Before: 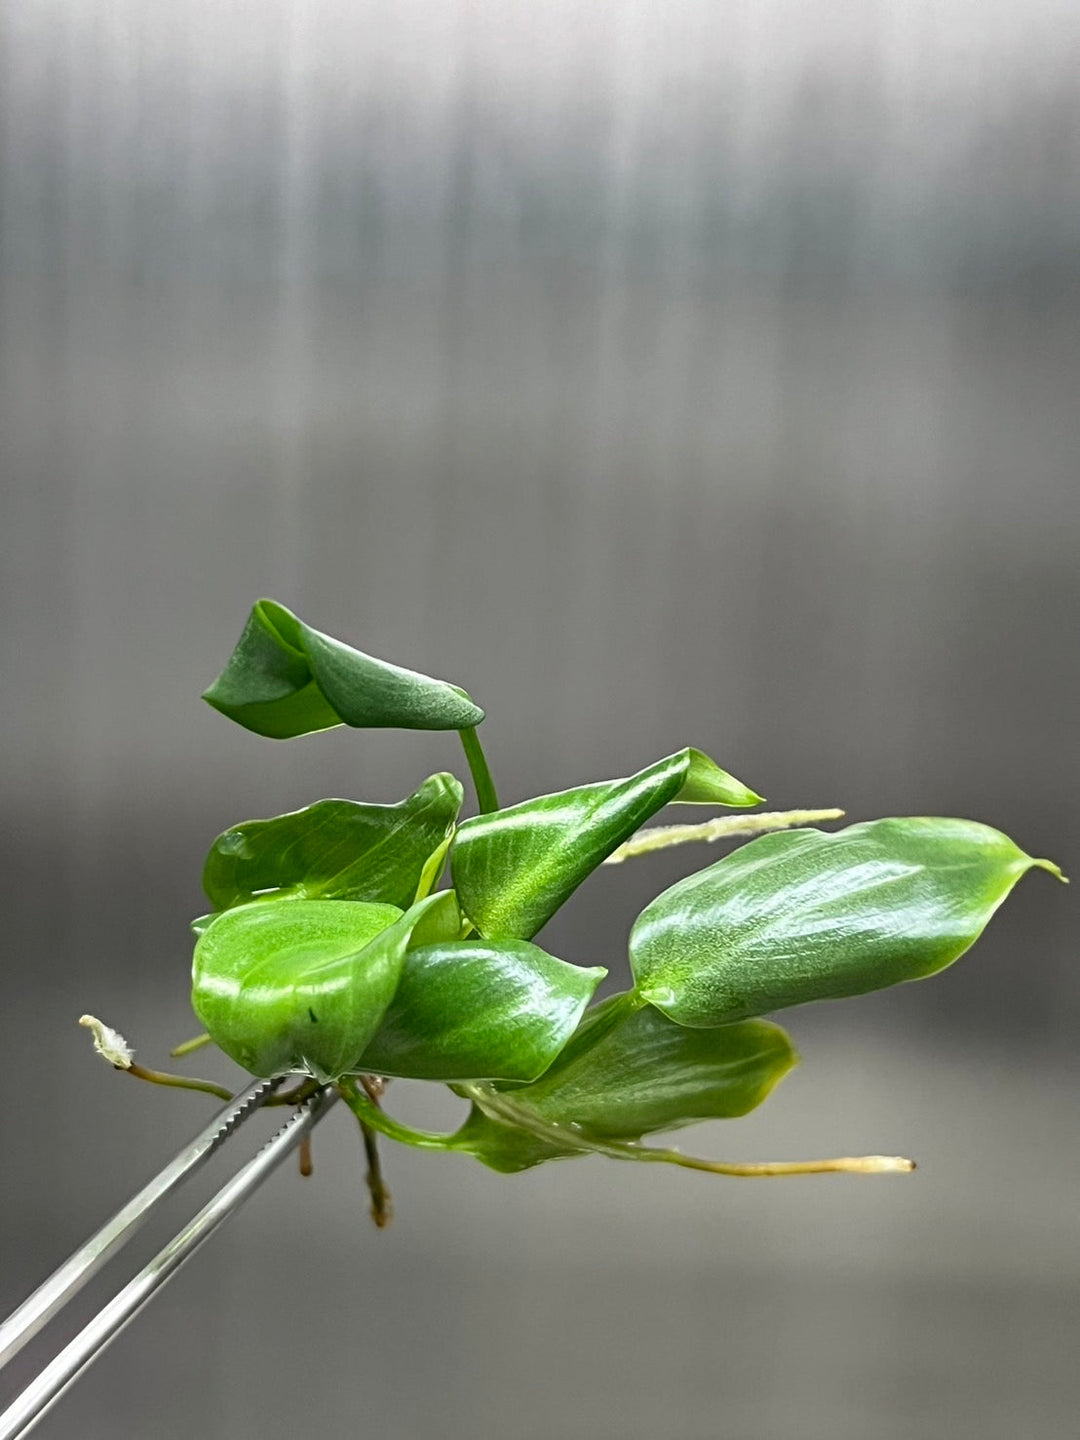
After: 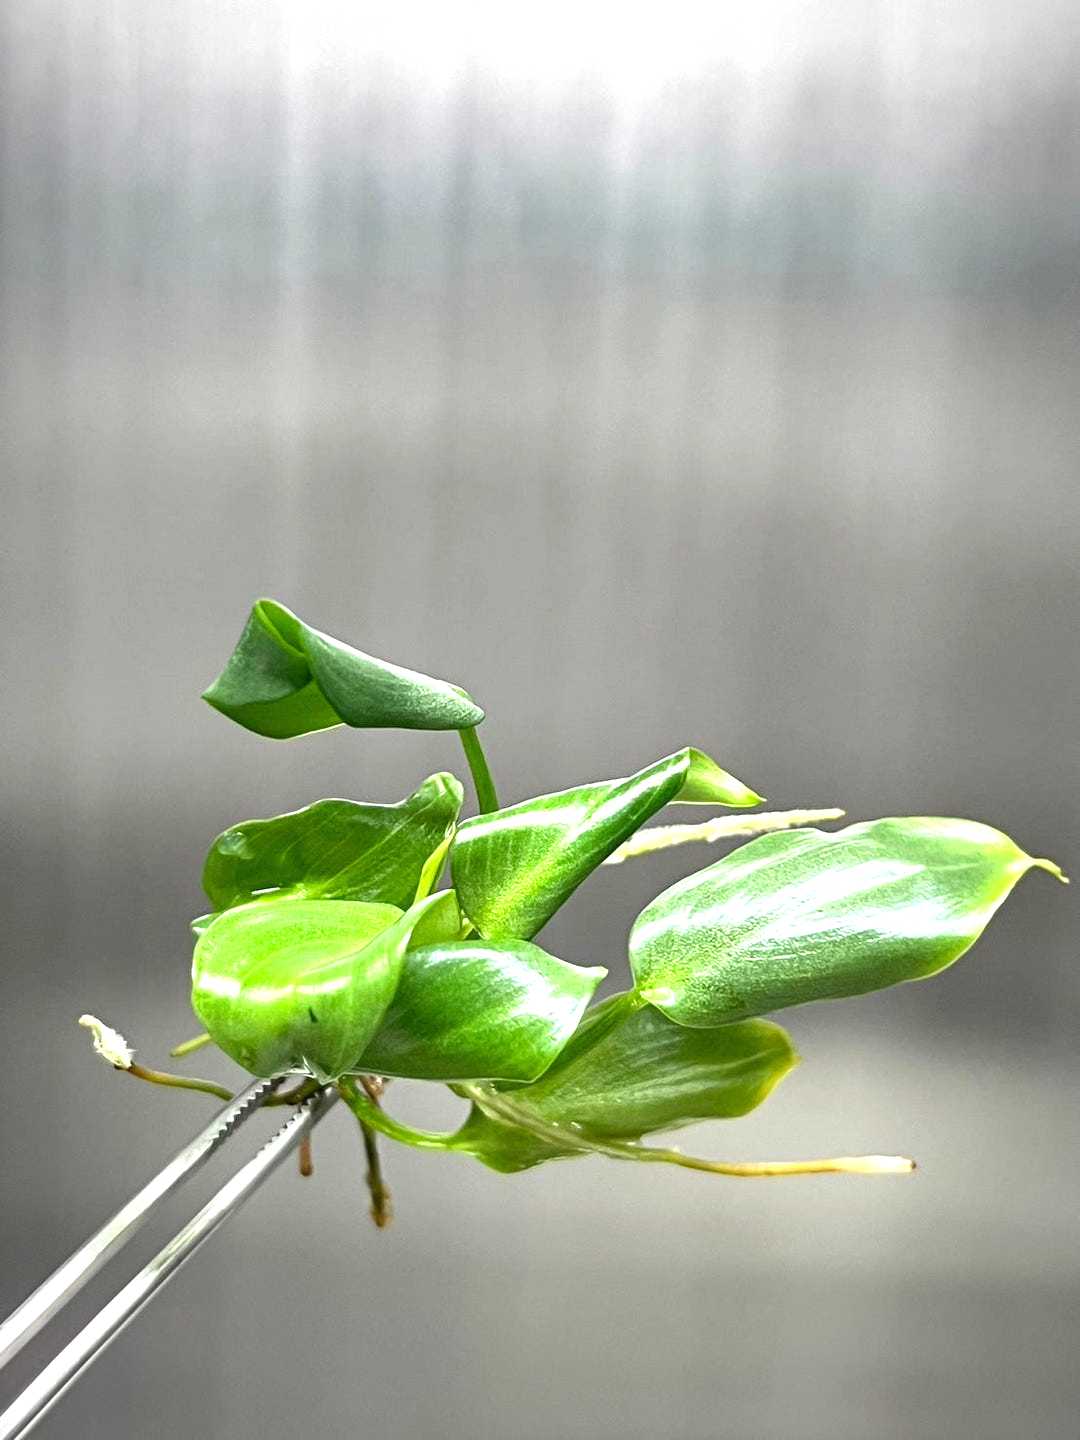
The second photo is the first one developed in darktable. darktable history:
vignetting: on, module defaults
exposure: exposure 0.921 EV, compensate highlight preservation false
